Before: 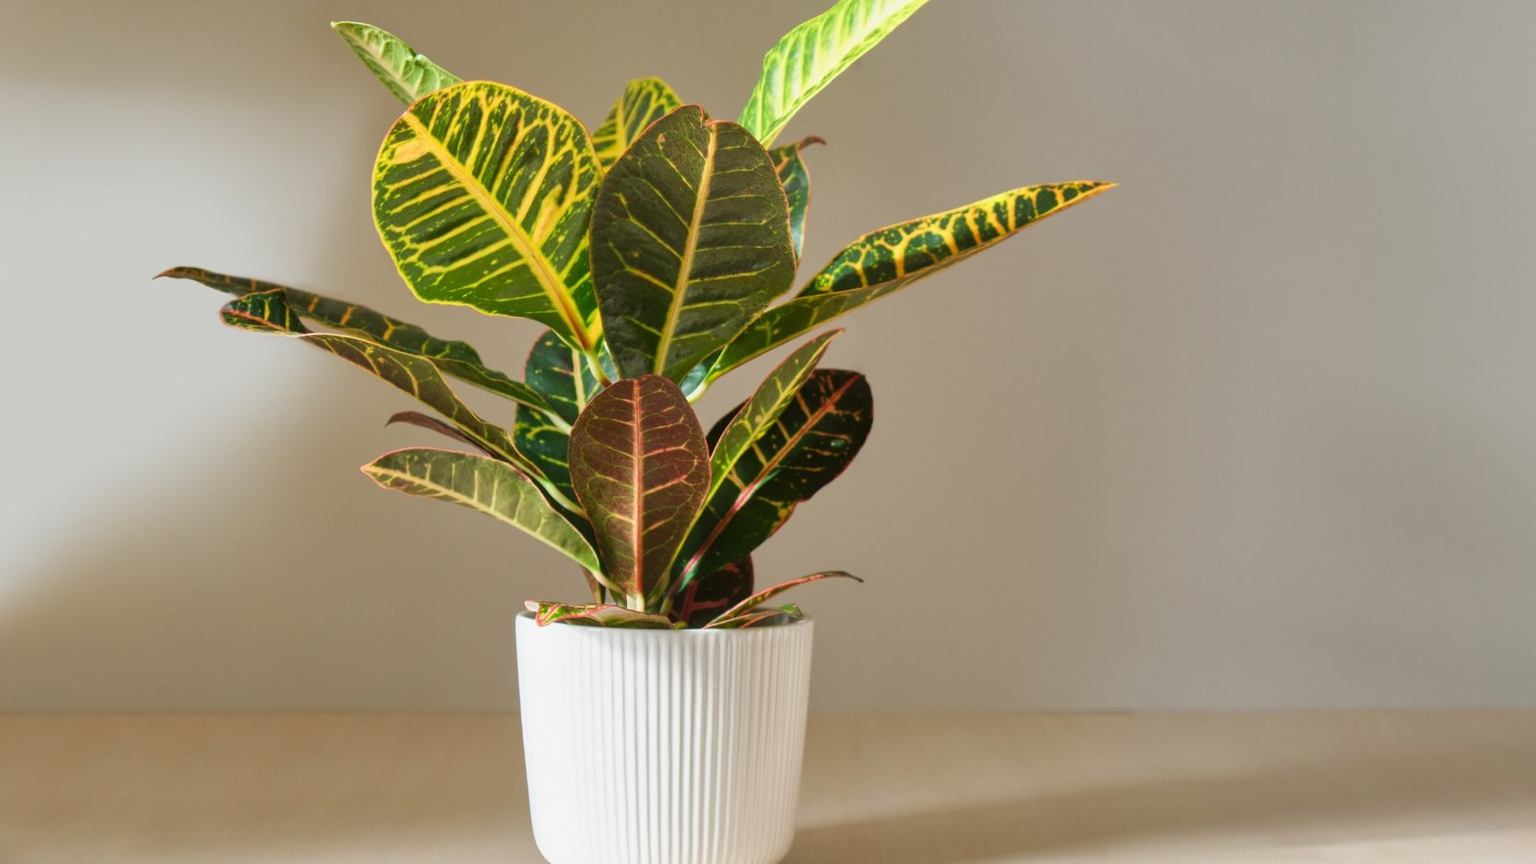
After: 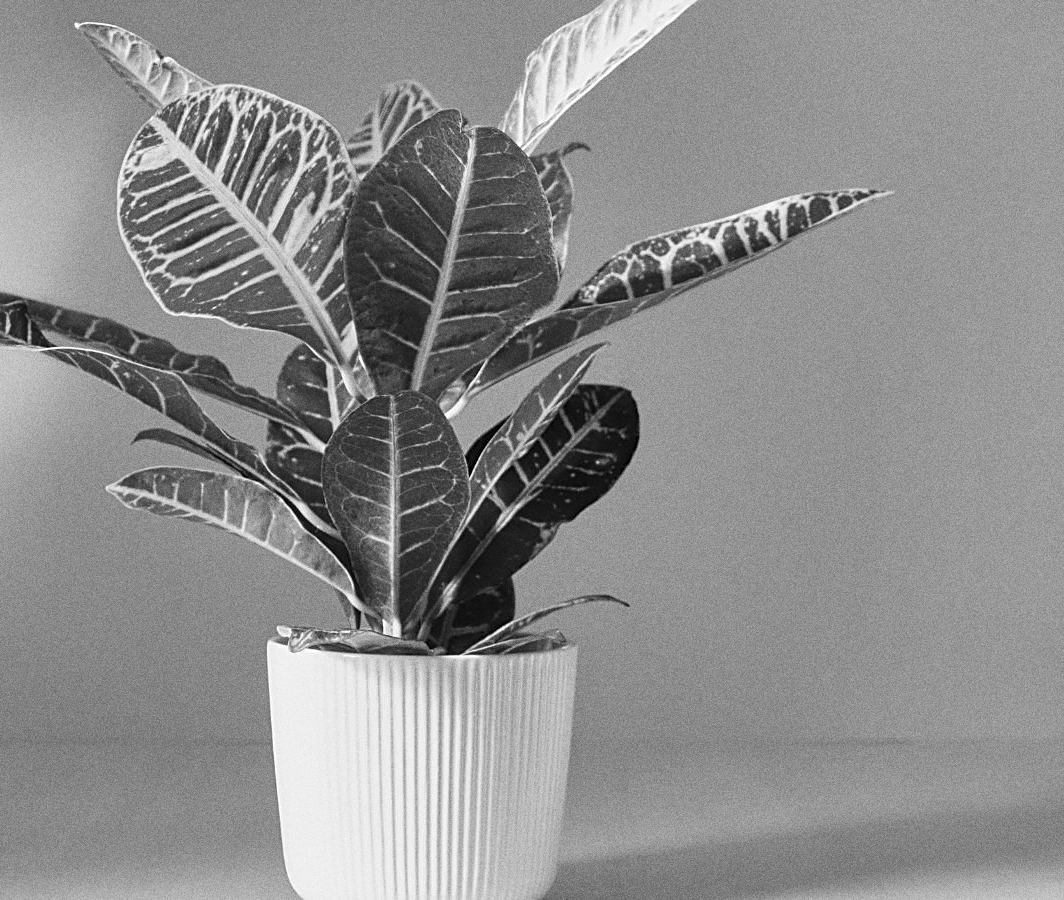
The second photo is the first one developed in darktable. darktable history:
monochrome: a 32, b 64, size 2.3
sharpen: amount 0.75
crop: left 16.899%, right 16.556%
contrast equalizer: y [[0.5 ×6], [0.5 ×6], [0.5, 0.5, 0.501, 0.545, 0.707, 0.863], [0 ×6], [0 ×6]]
grain: coarseness 11.82 ISO, strength 36.67%, mid-tones bias 74.17%
